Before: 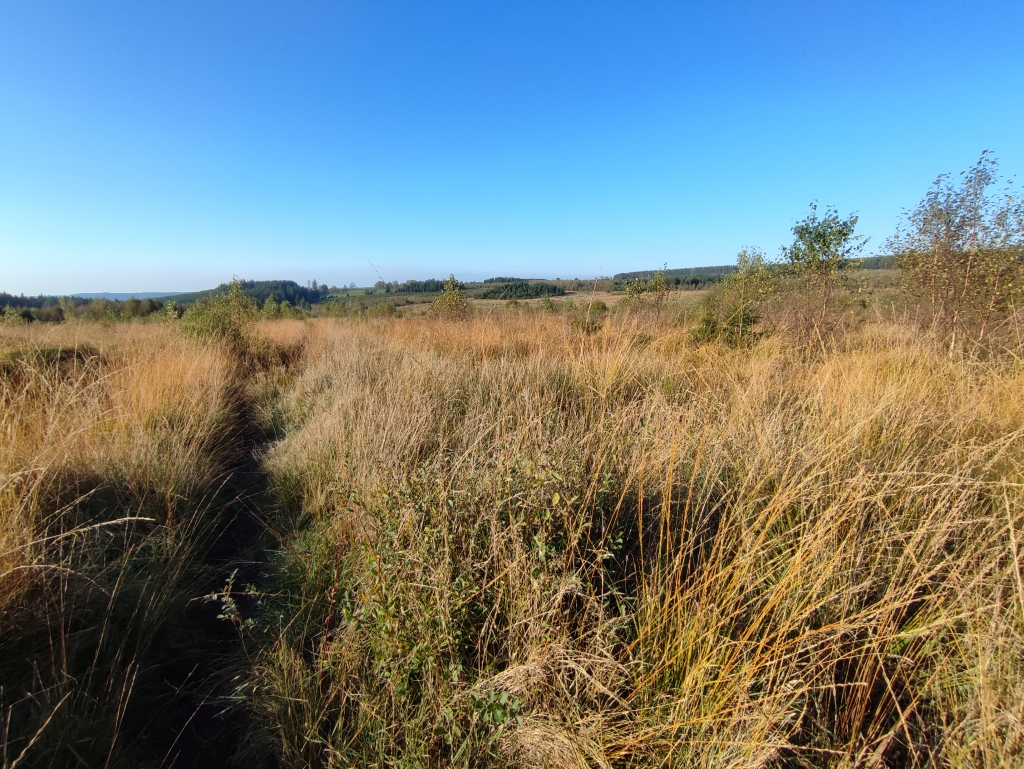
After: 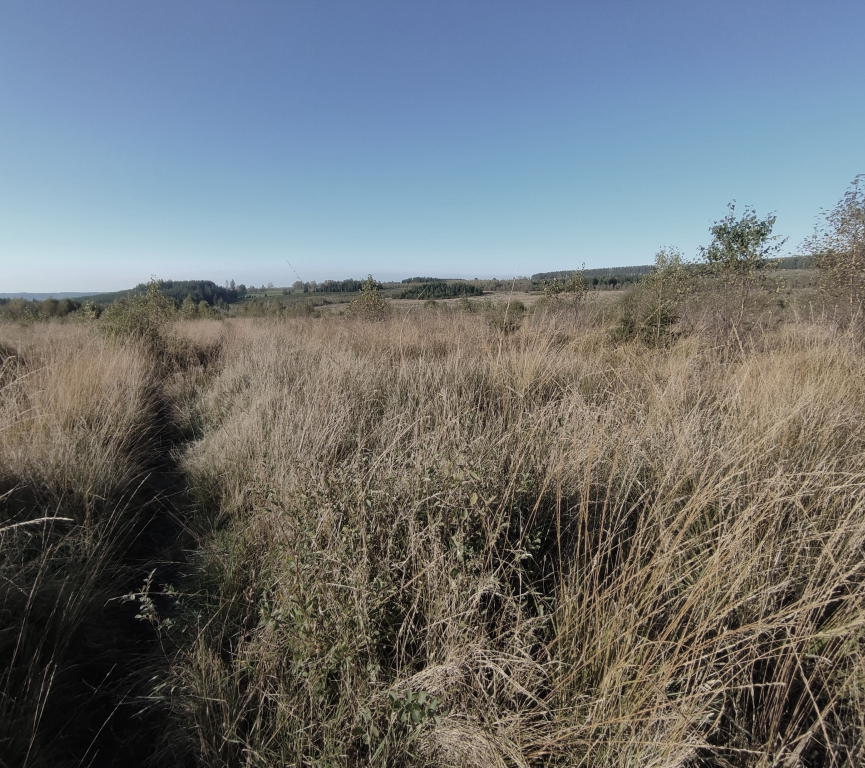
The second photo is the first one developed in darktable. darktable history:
color zones: curves: ch0 [(0, 0.487) (0.241, 0.395) (0.434, 0.373) (0.658, 0.412) (0.838, 0.487)]; ch1 [(0, 0) (0.053, 0.053) (0.211, 0.202) (0.579, 0.259) (0.781, 0.241)]
crop: left 8.074%, right 7.392%
